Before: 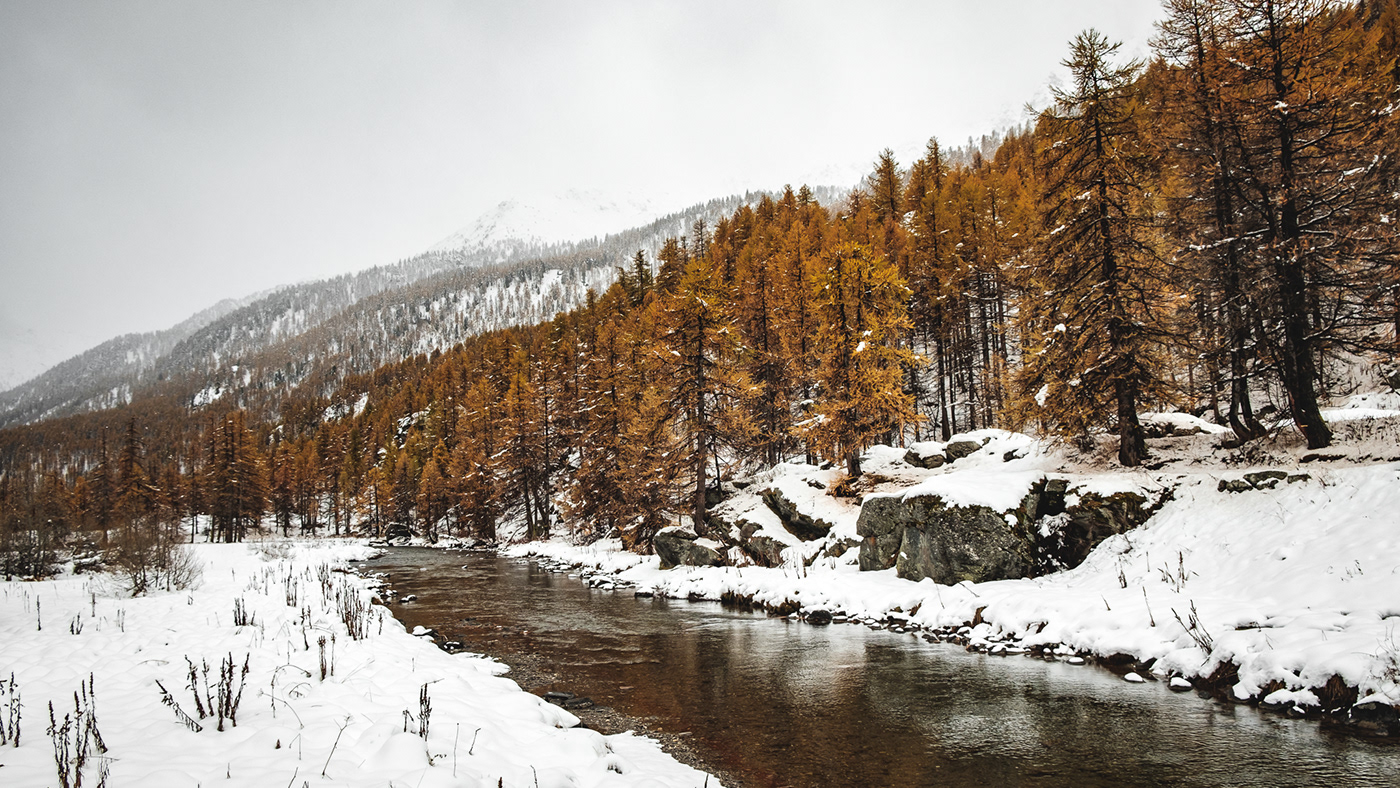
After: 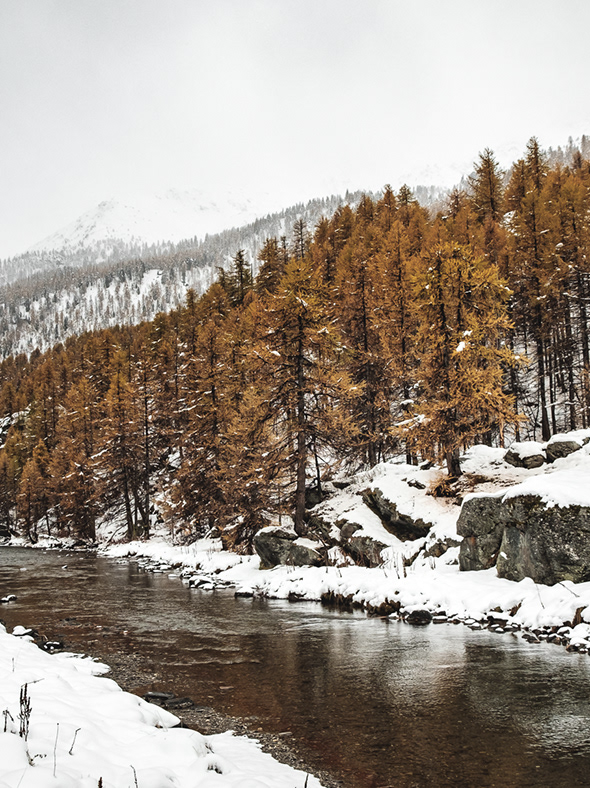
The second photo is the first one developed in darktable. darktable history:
color correction: saturation 0.8
crop: left 28.583%, right 29.231%
